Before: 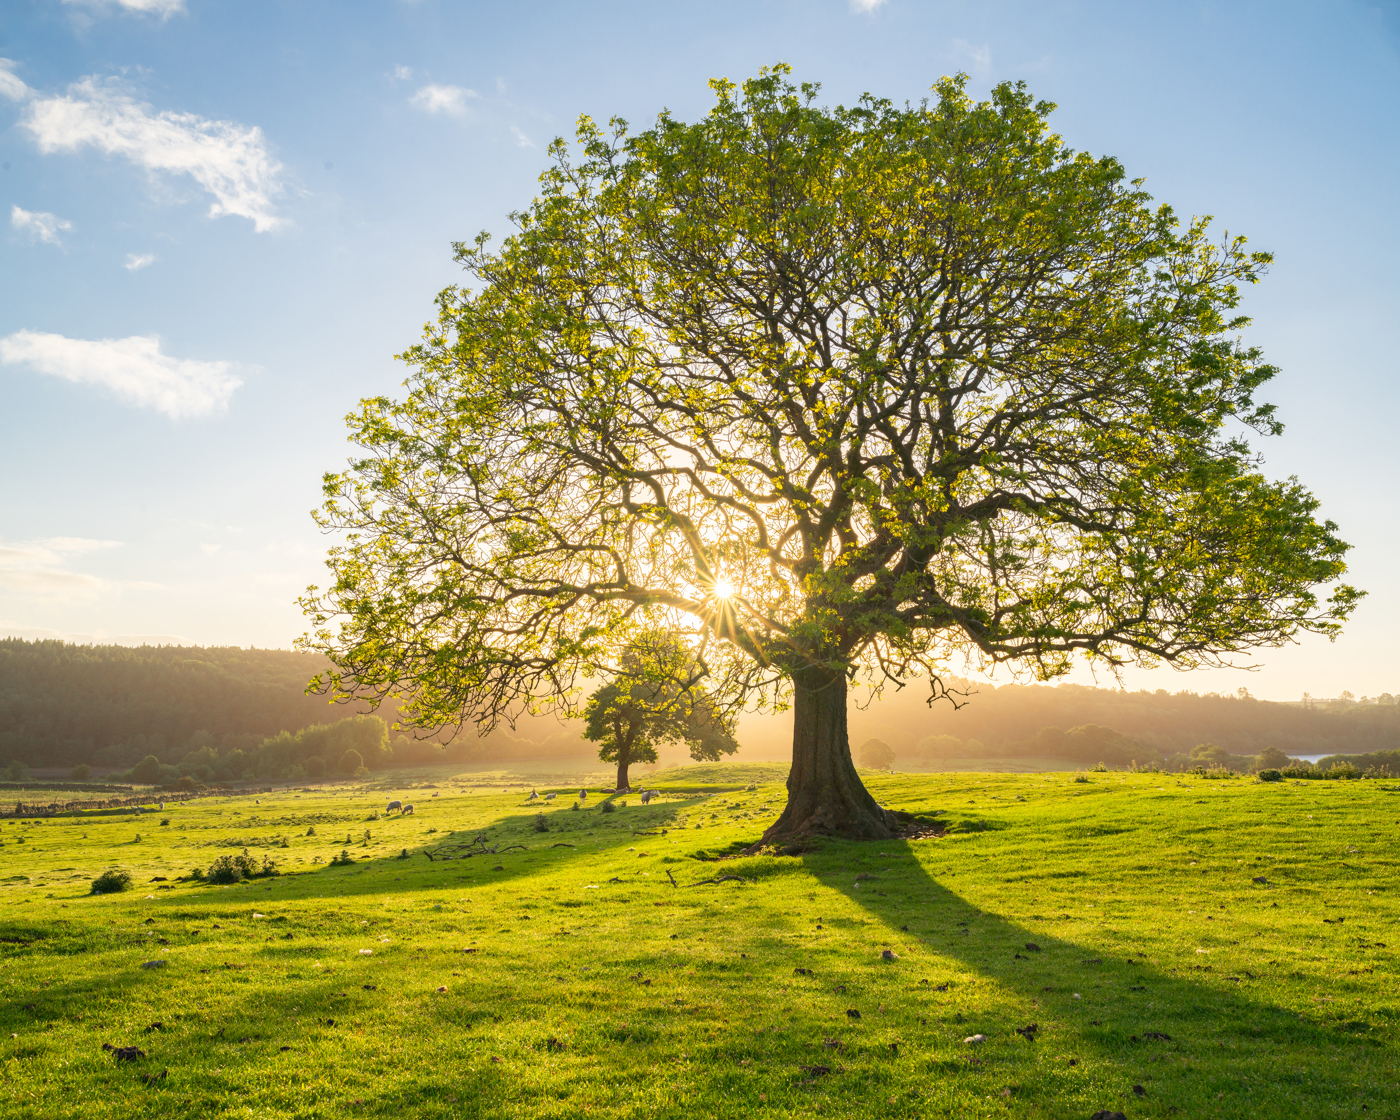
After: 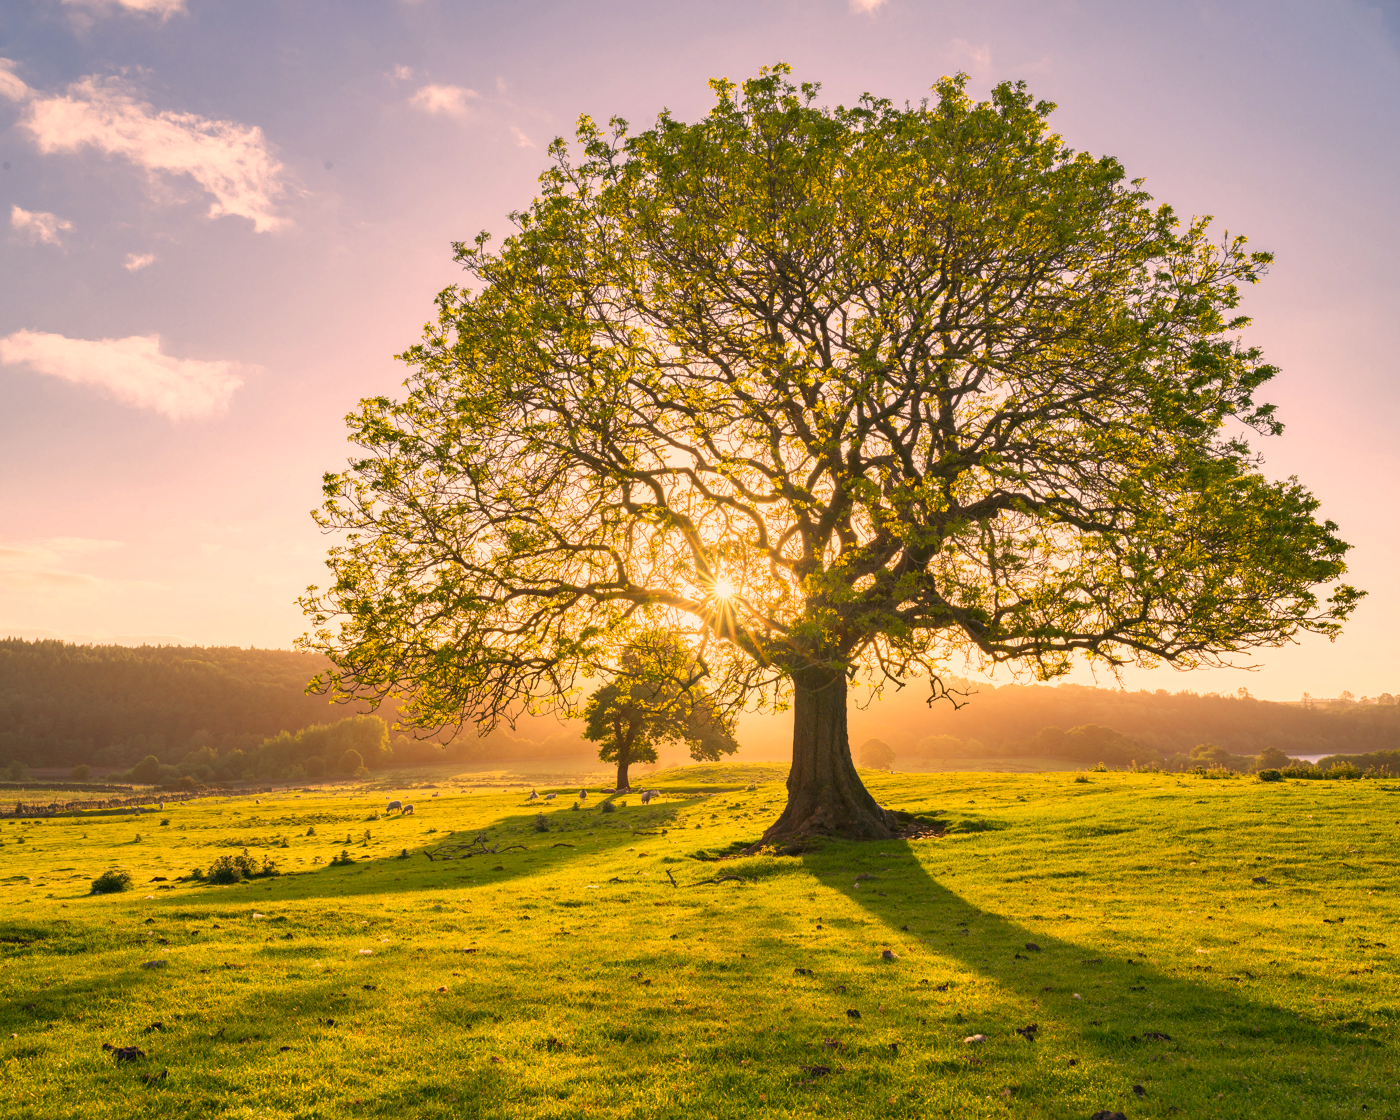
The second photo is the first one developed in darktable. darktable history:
shadows and highlights: low approximation 0.01, soften with gaussian
color correction: highlights a* 21.16, highlights b* 19.61
